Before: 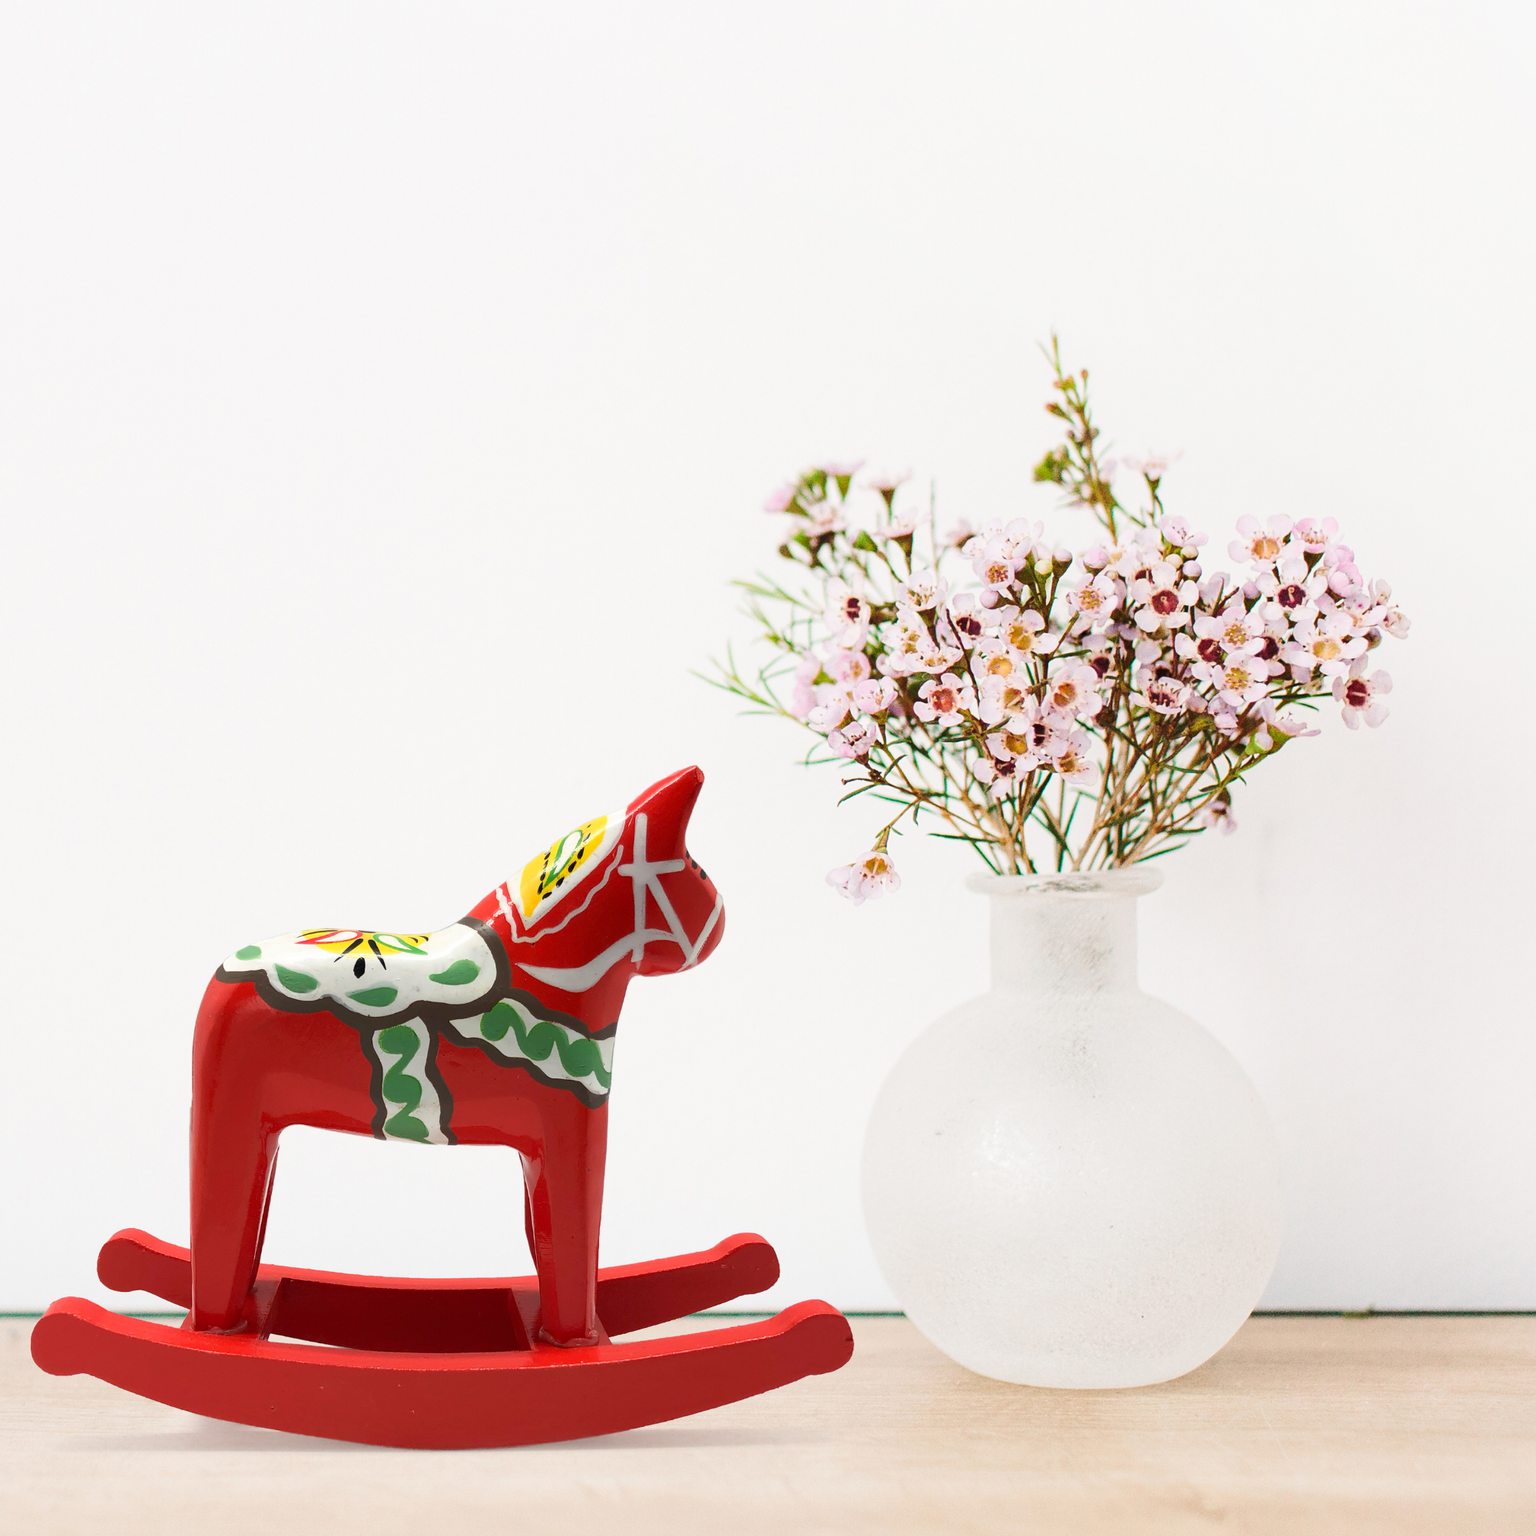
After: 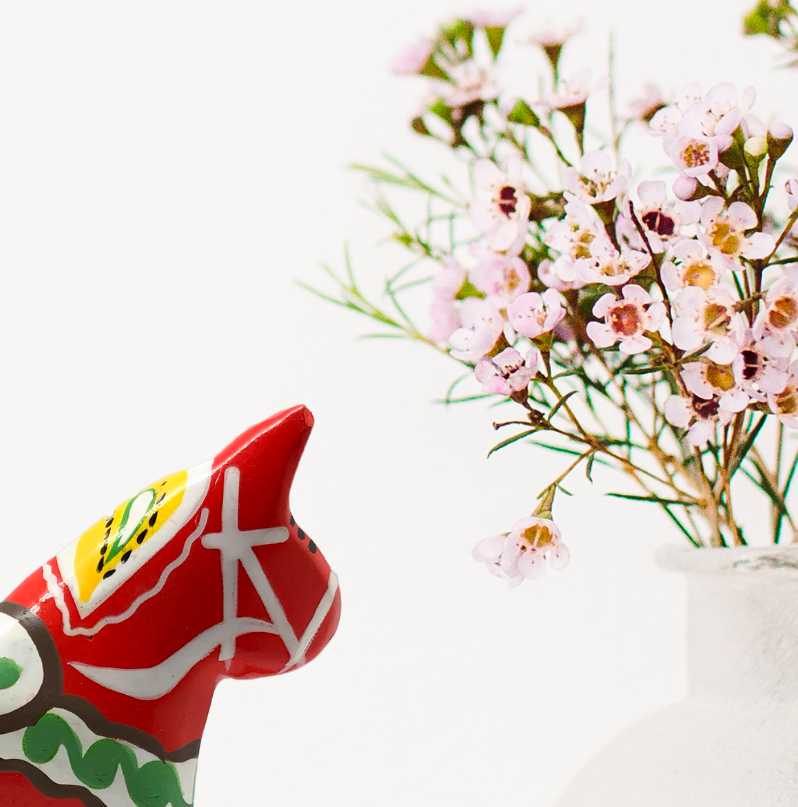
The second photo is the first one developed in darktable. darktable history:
crop: left 30.174%, top 29.617%, right 29.894%, bottom 30.013%
contrast brightness saturation: contrast 0.05
haze removal: compatibility mode true, adaptive false
